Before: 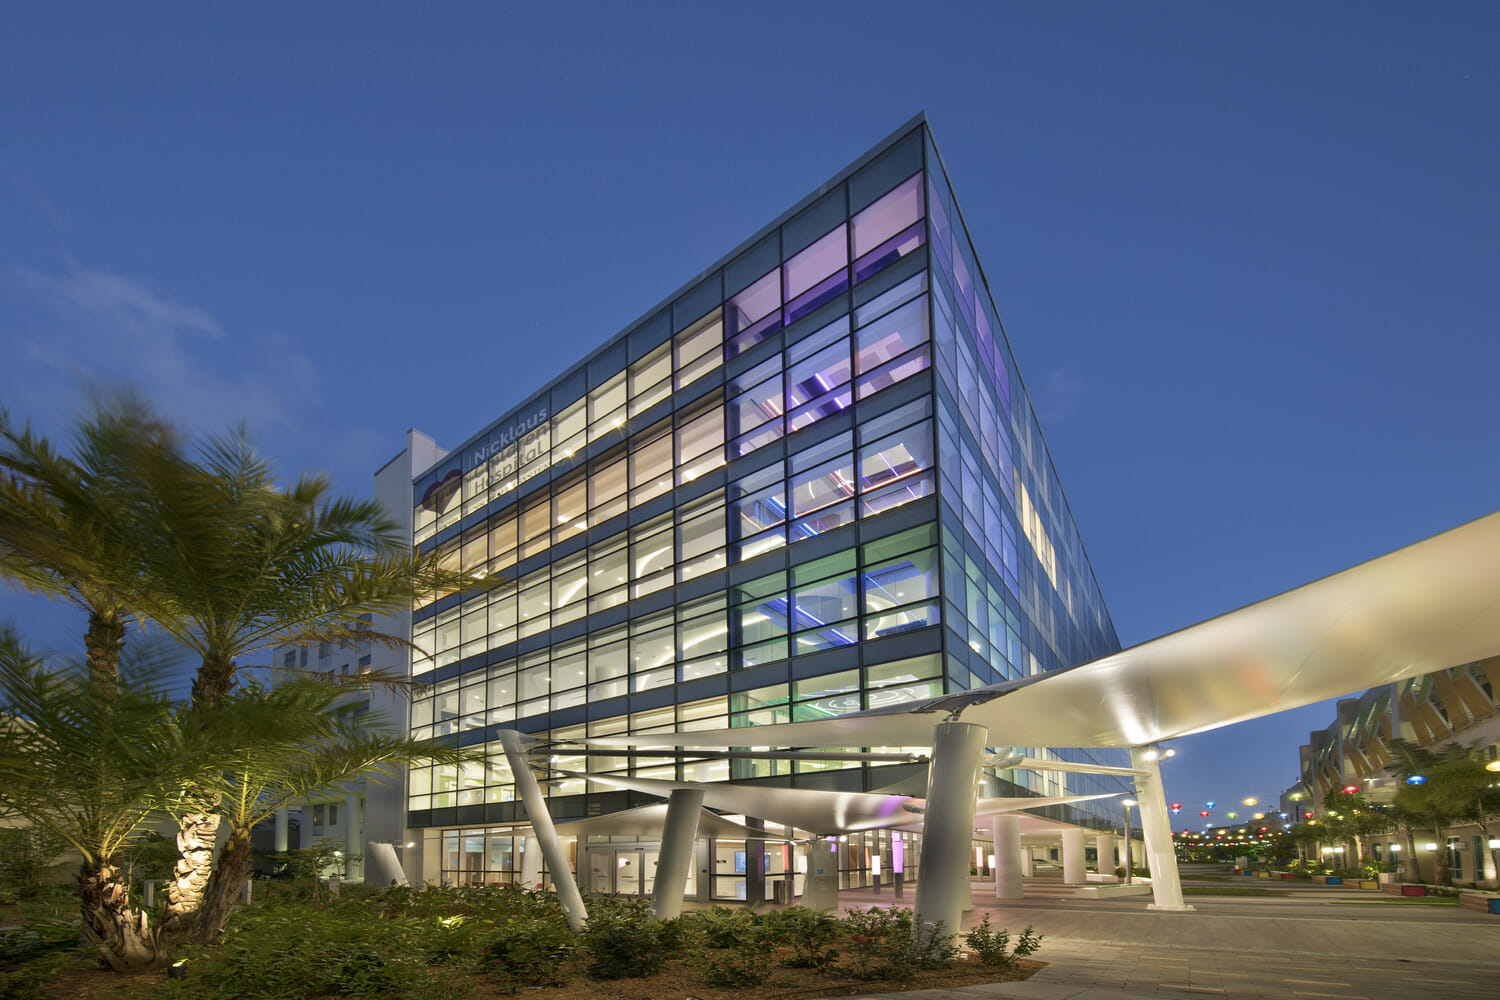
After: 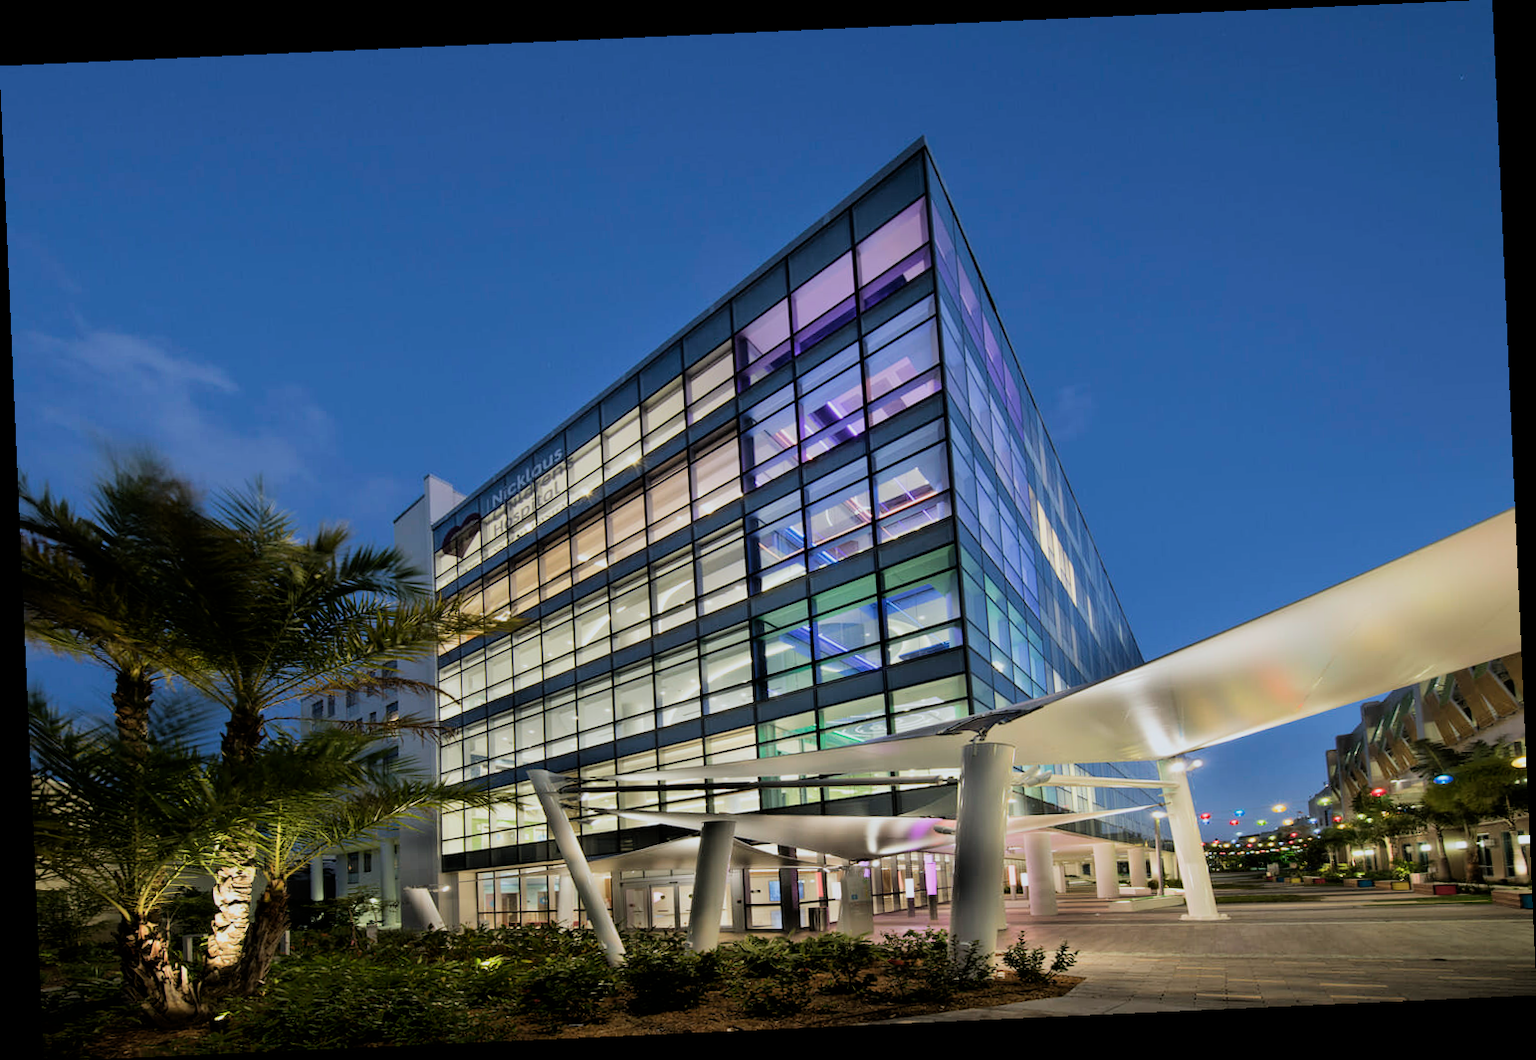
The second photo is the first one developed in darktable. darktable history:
white balance: red 0.974, blue 1.044
rotate and perspective: rotation -2.56°, automatic cropping off
filmic rgb: black relative exposure -5 EV, hardness 2.88, contrast 1.3
